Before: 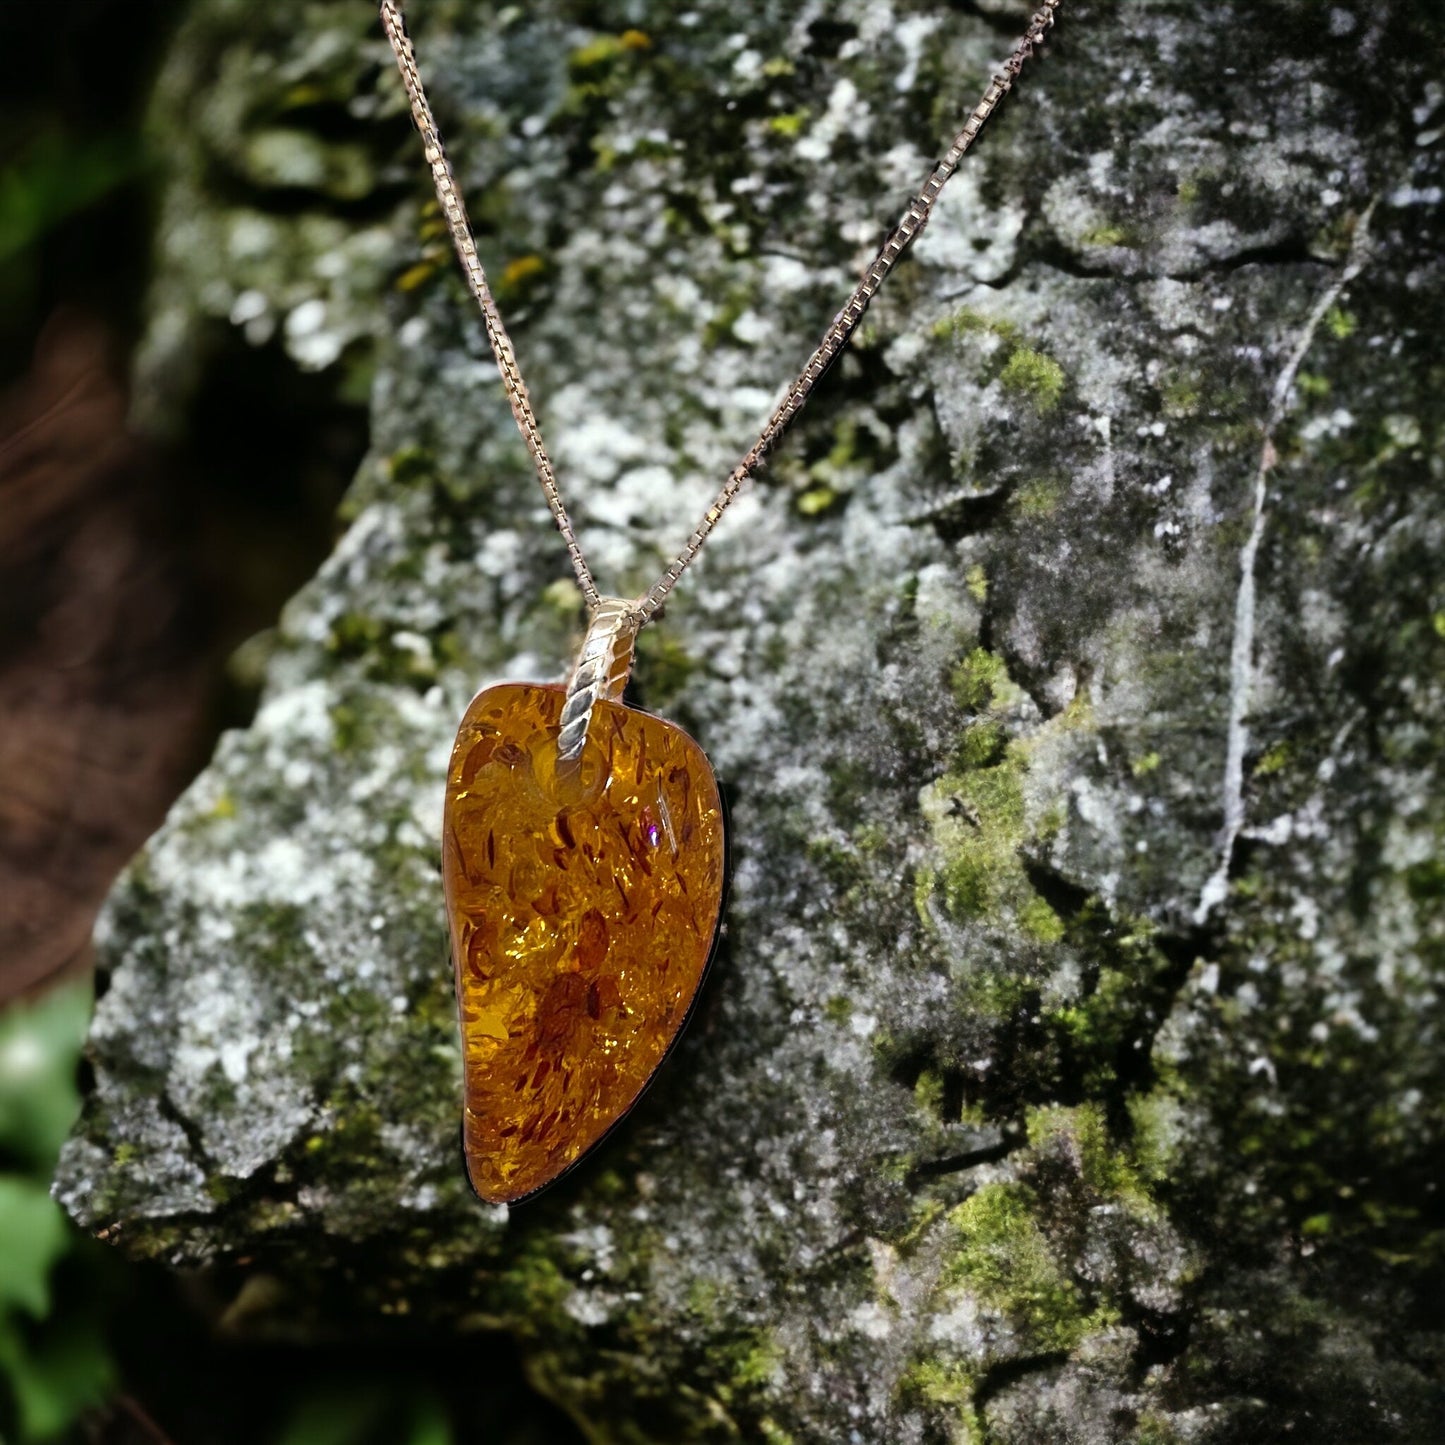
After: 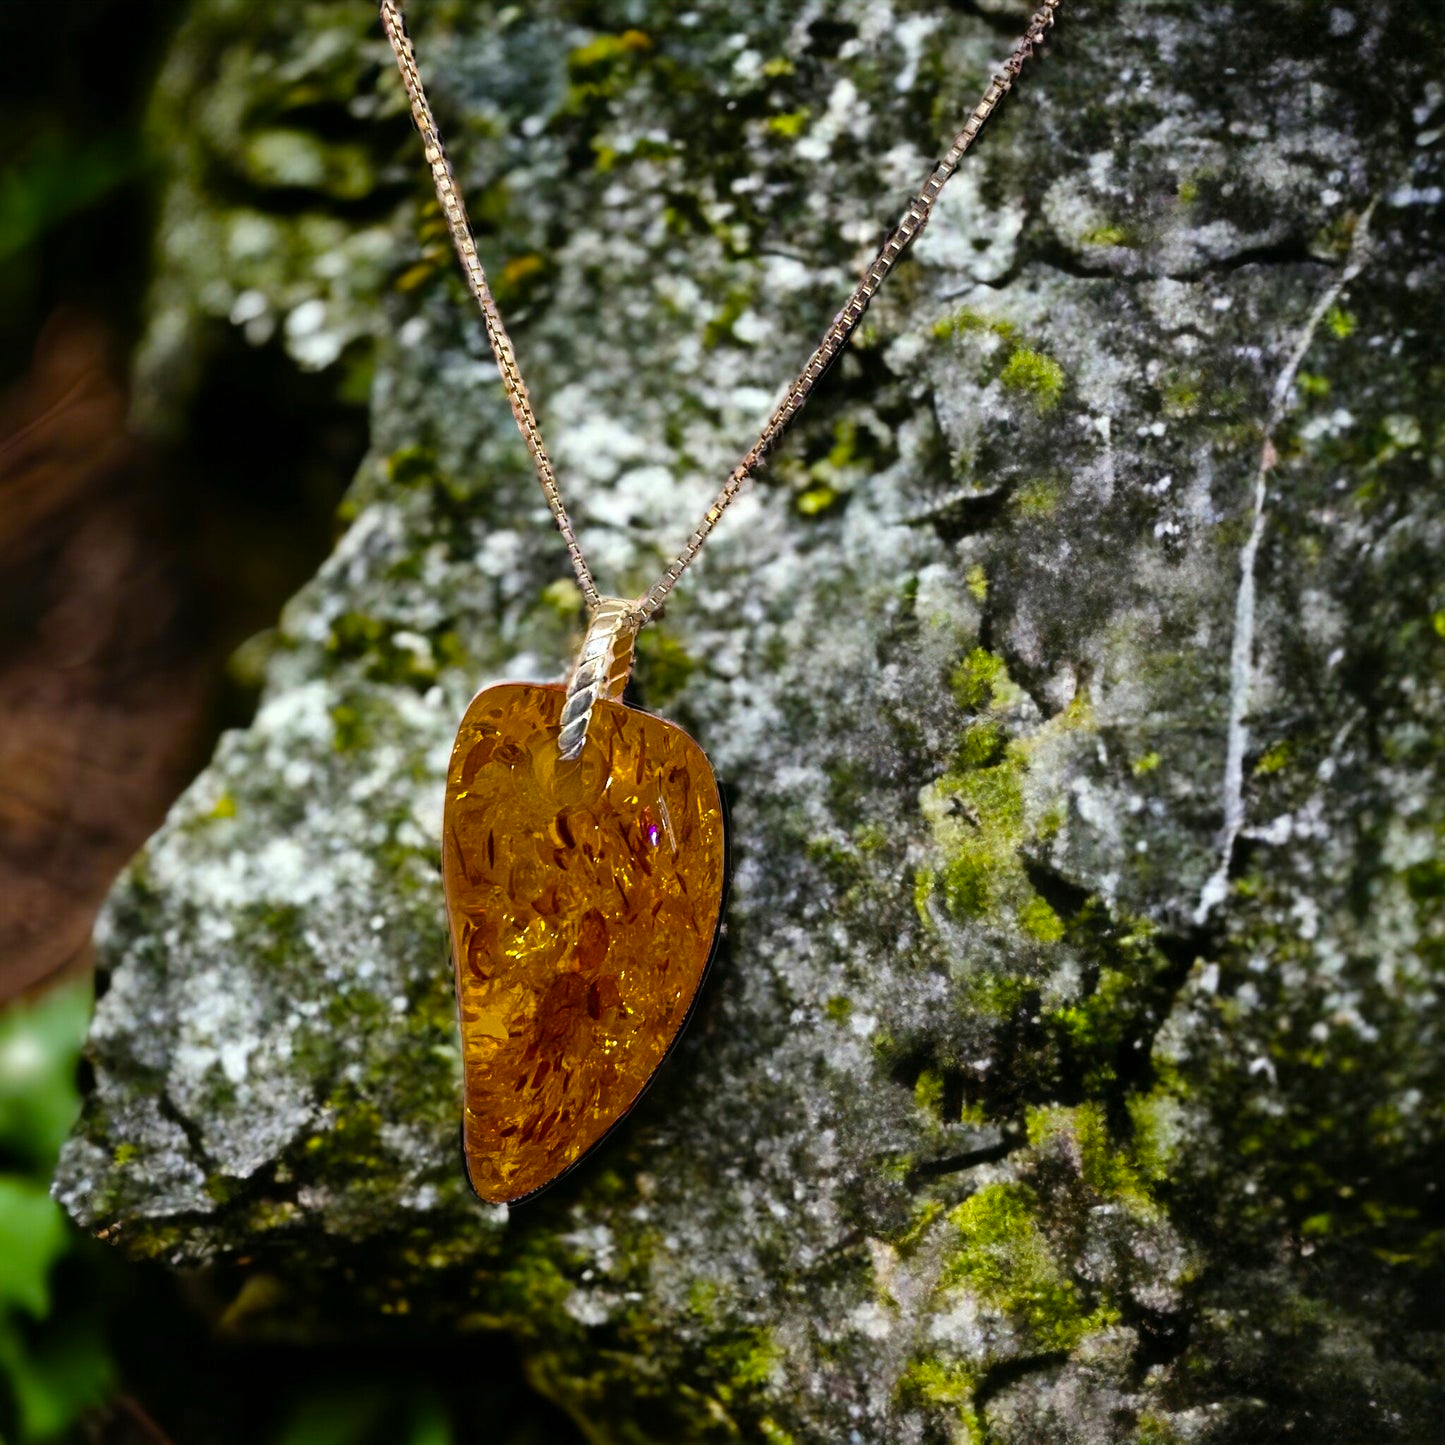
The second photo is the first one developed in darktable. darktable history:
color contrast: green-magenta contrast 0.96
color balance rgb: linear chroma grading › global chroma 15%, perceptual saturation grading › global saturation 30%
